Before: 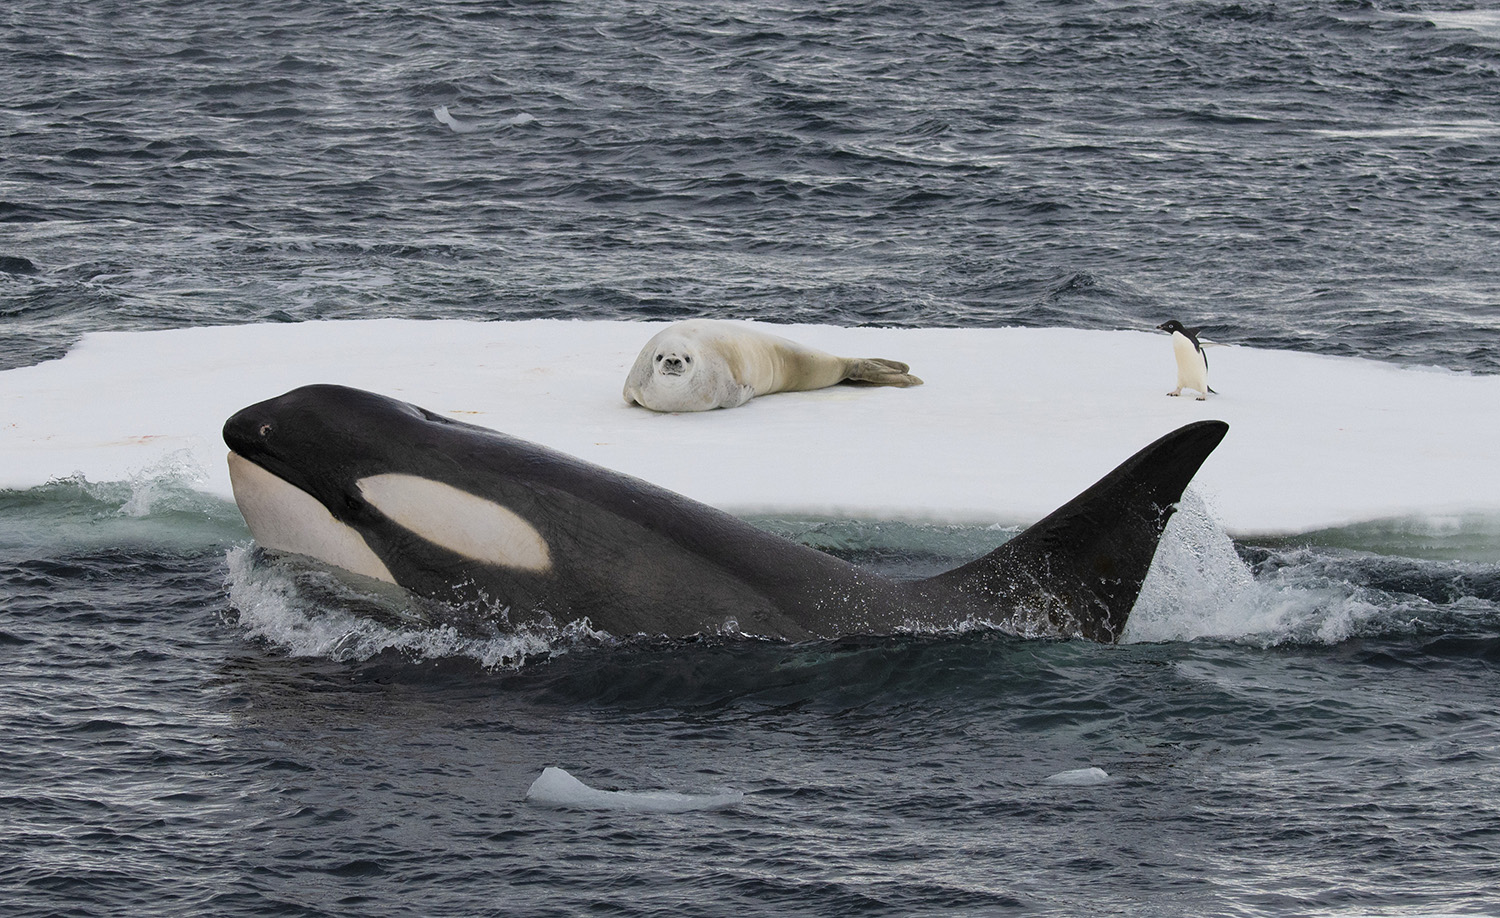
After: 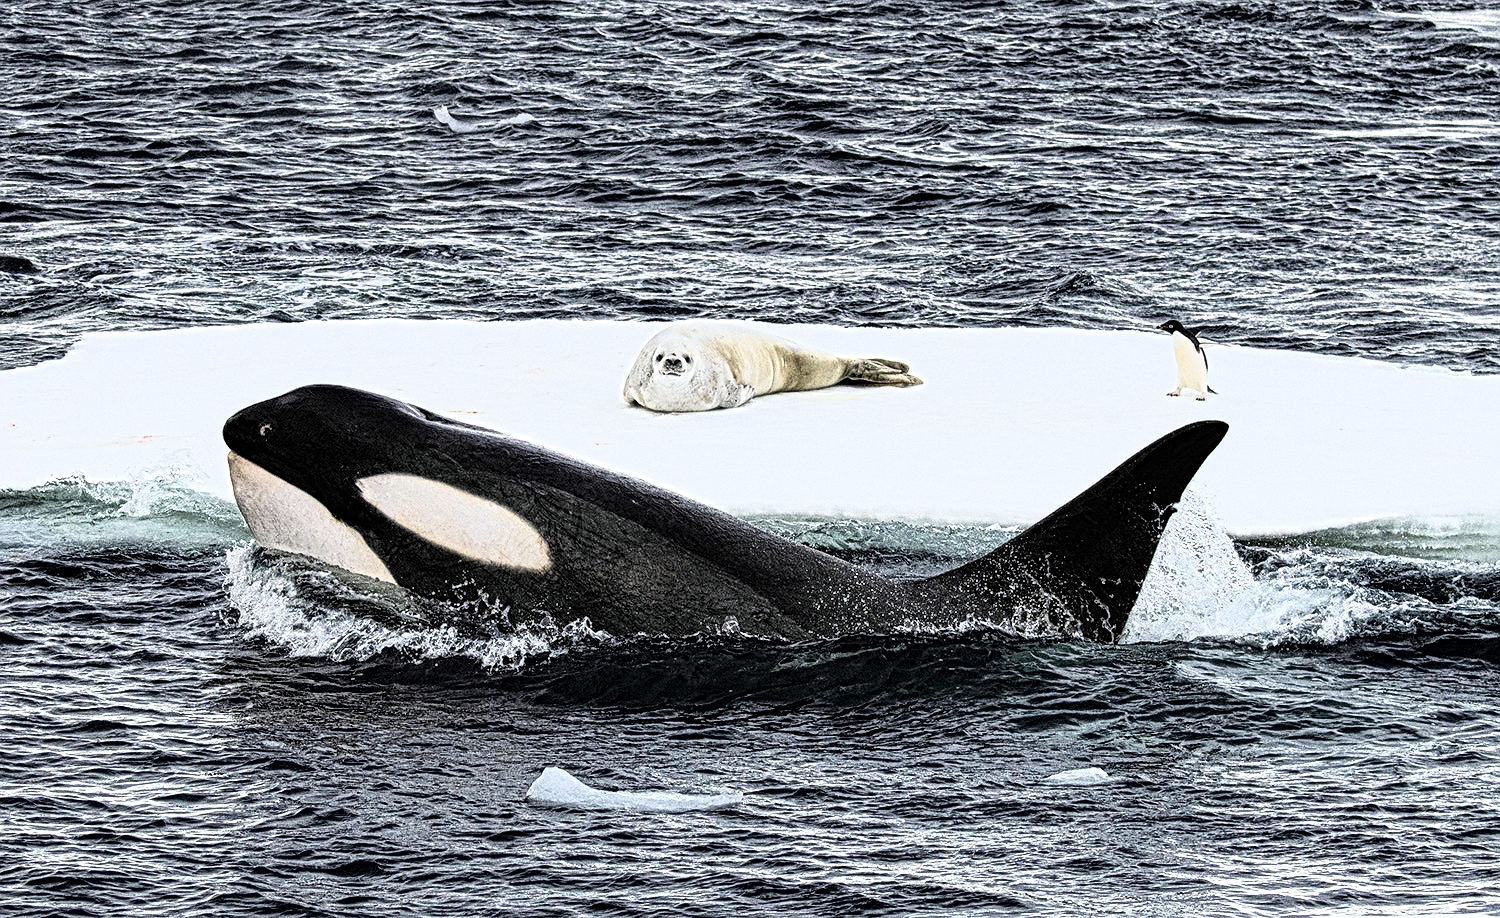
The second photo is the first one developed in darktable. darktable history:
rgb curve: curves: ch0 [(0, 0) (0.21, 0.15) (0.24, 0.21) (0.5, 0.75) (0.75, 0.96) (0.89, 0.99) (1, 1)]; ch1 [(0, 0.02) (0.21, 0.13) (0.25, 0.2) (0.5, 0.67) (0.75, 0.9) (0.89, 0.97) (1, 1)]; ch2 [(0, 0.02) (0.21, 0.13) (0.25, 0.2) (0.5, 0.67) (0.75, 0.9) (0.89, 0.97) (1, 1)], compensate middle gray true
local contrast: mode bilateral grid, contrast 20, coarseness 3, detail 300%, midtone range 0.2
grain: coarseness 11.82 ISO, strength 36.67%, mid-tones bias 74.17%
white balance: red 0.986, blue 1.01
graduated density: rotation -0.352°, offset 57.64
